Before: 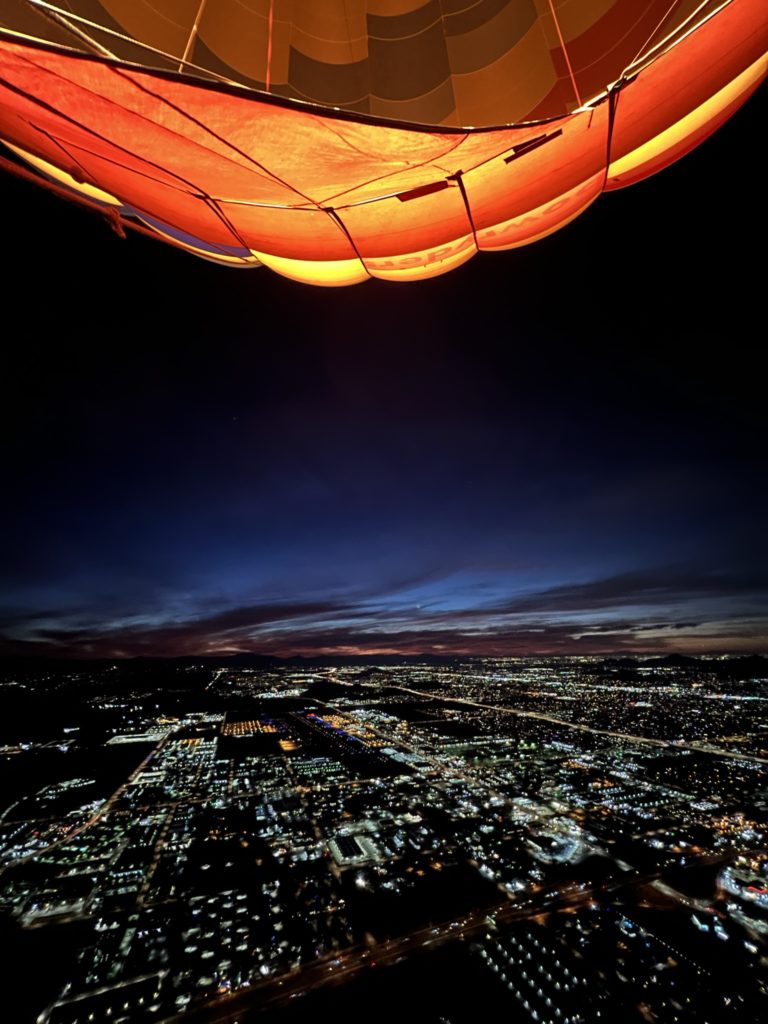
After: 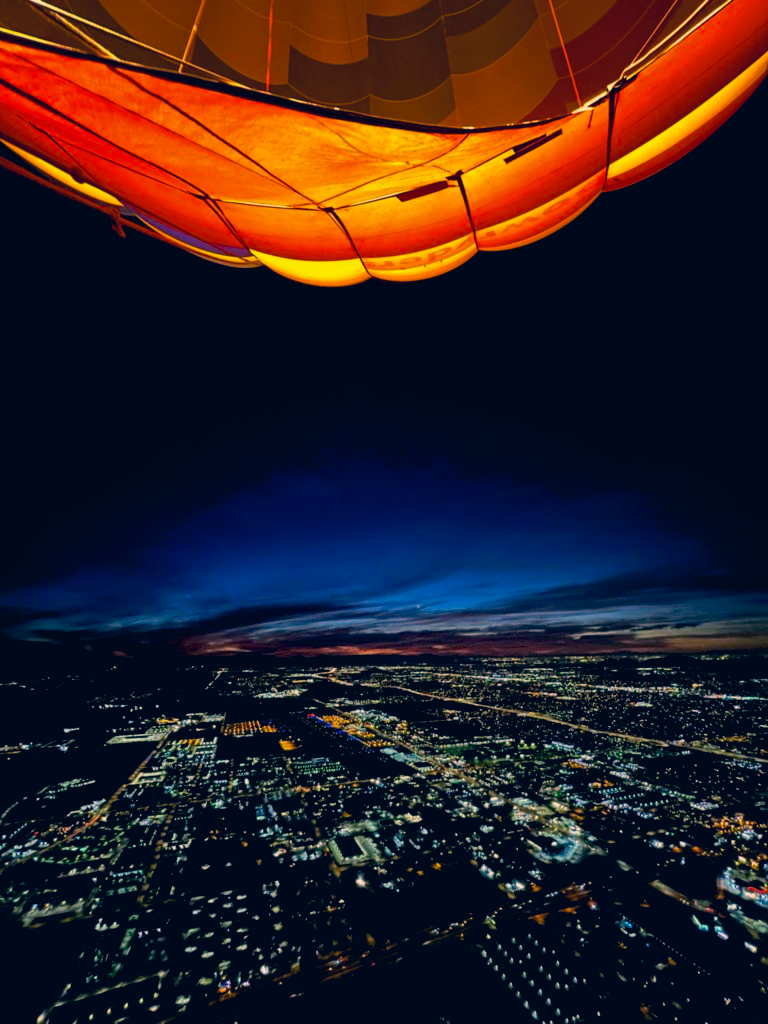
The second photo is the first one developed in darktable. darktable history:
tone equalizer: on, module defaults
color balance rgb: perceptual saturation grading › global saturation 30.777%, global vibrance 20%
color correction: highlights a* 10.37, highlights b* 14.53, shadows a* -10.28, shadows b* -15.13
exposure: black level correction 0.006, exposure -0.222 EV, compensate highlight preservation false
